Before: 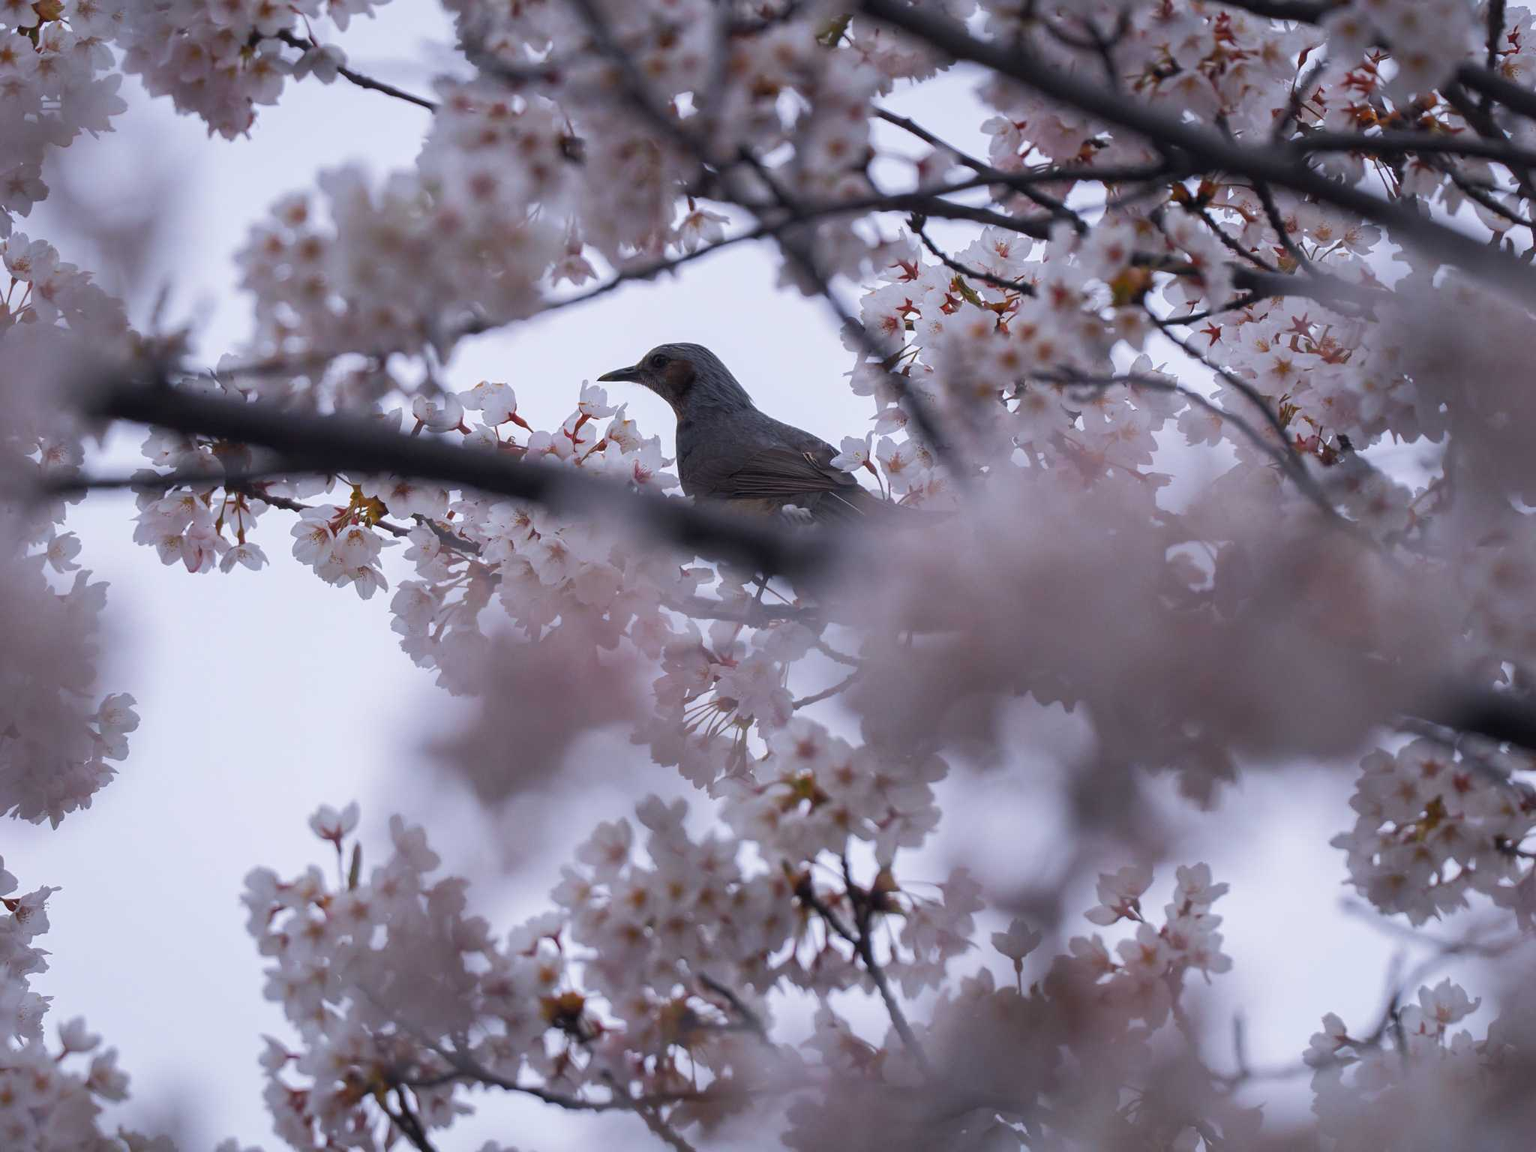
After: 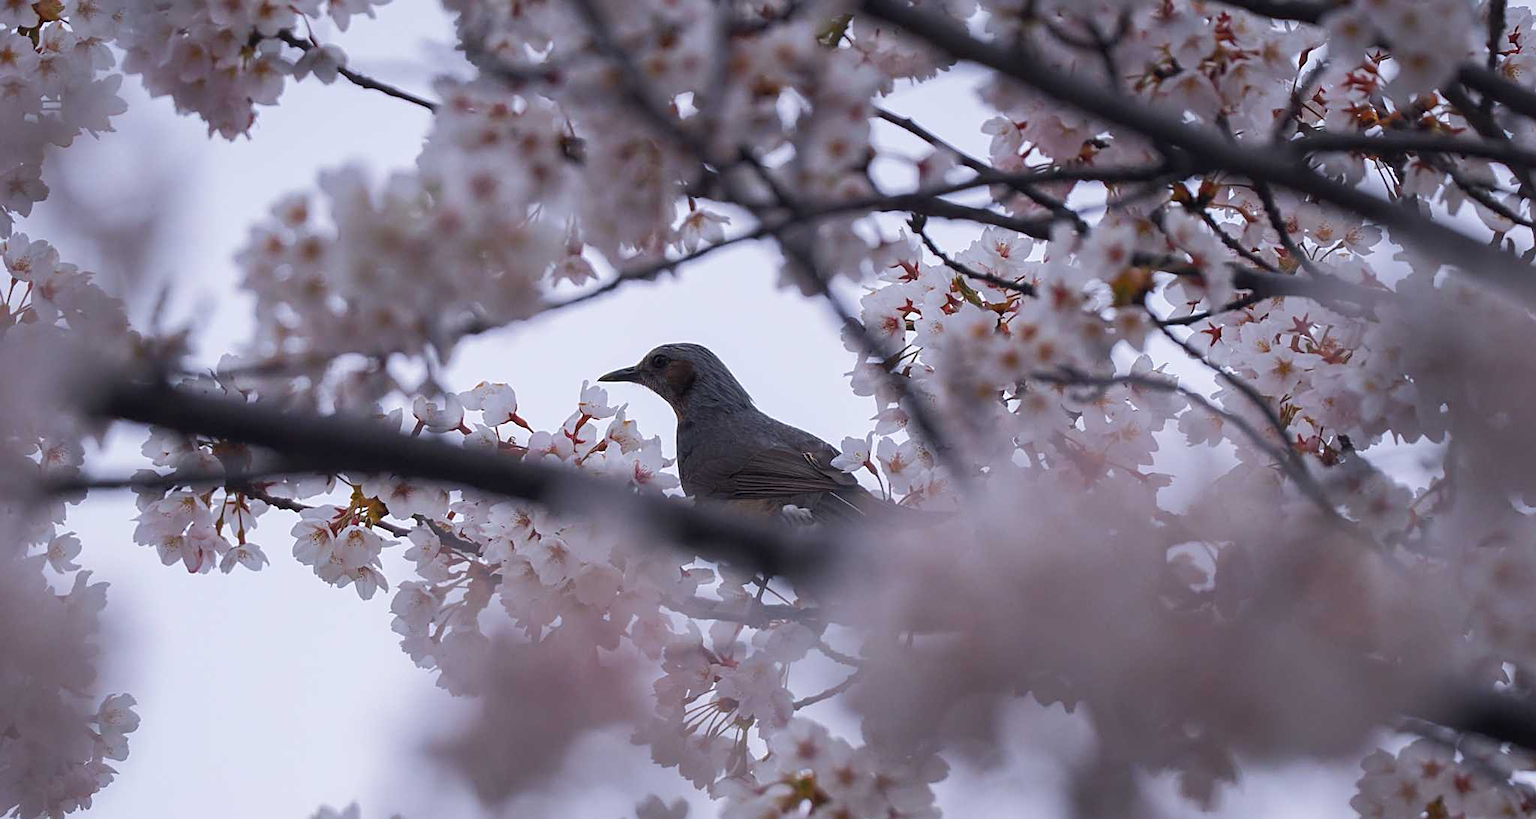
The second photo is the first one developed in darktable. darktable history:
crop: right 0%, bottom 28.882%
sharpen: on, module defaults
